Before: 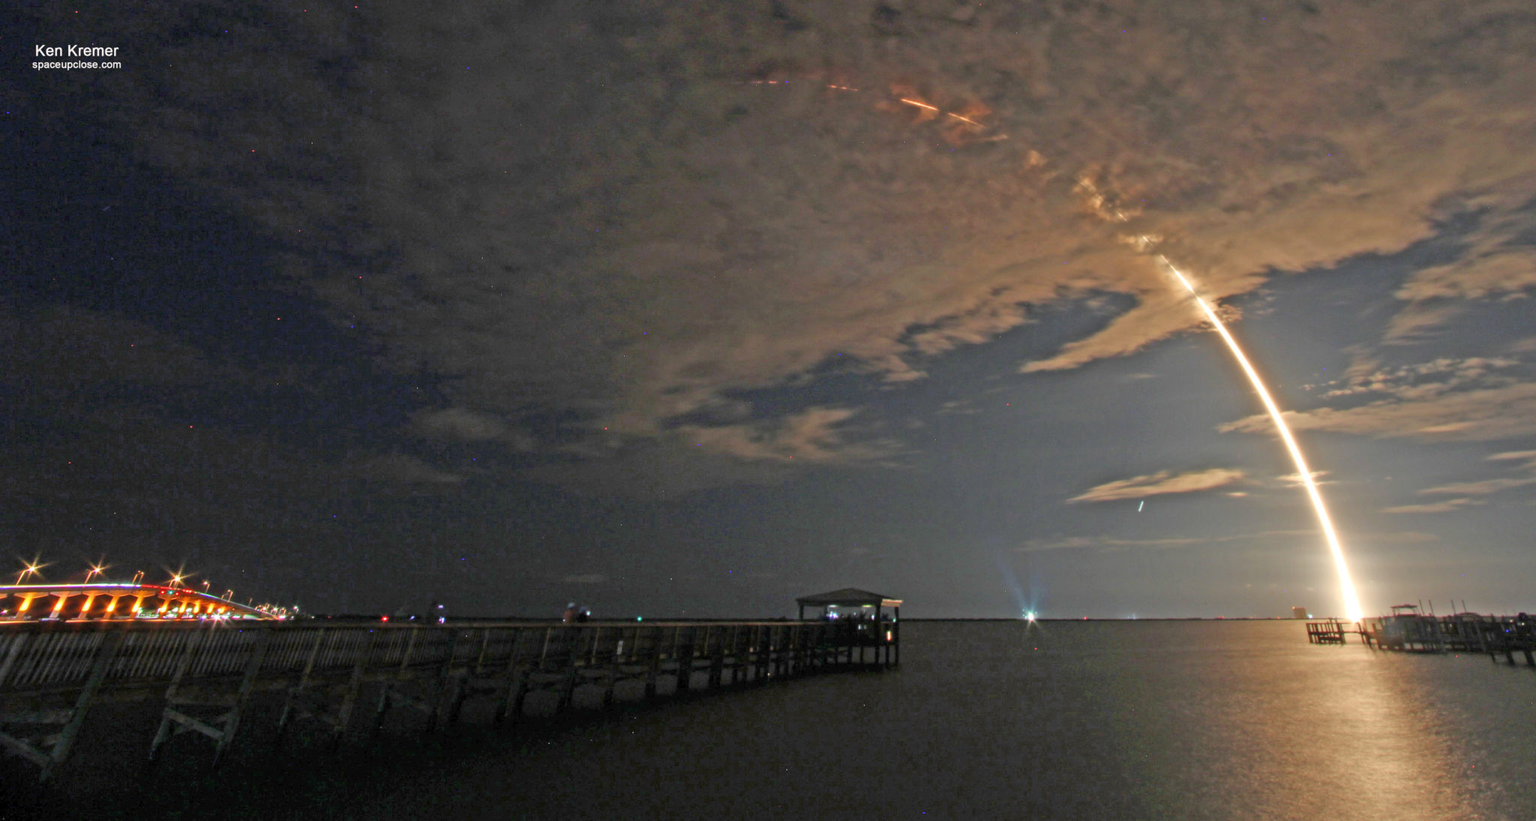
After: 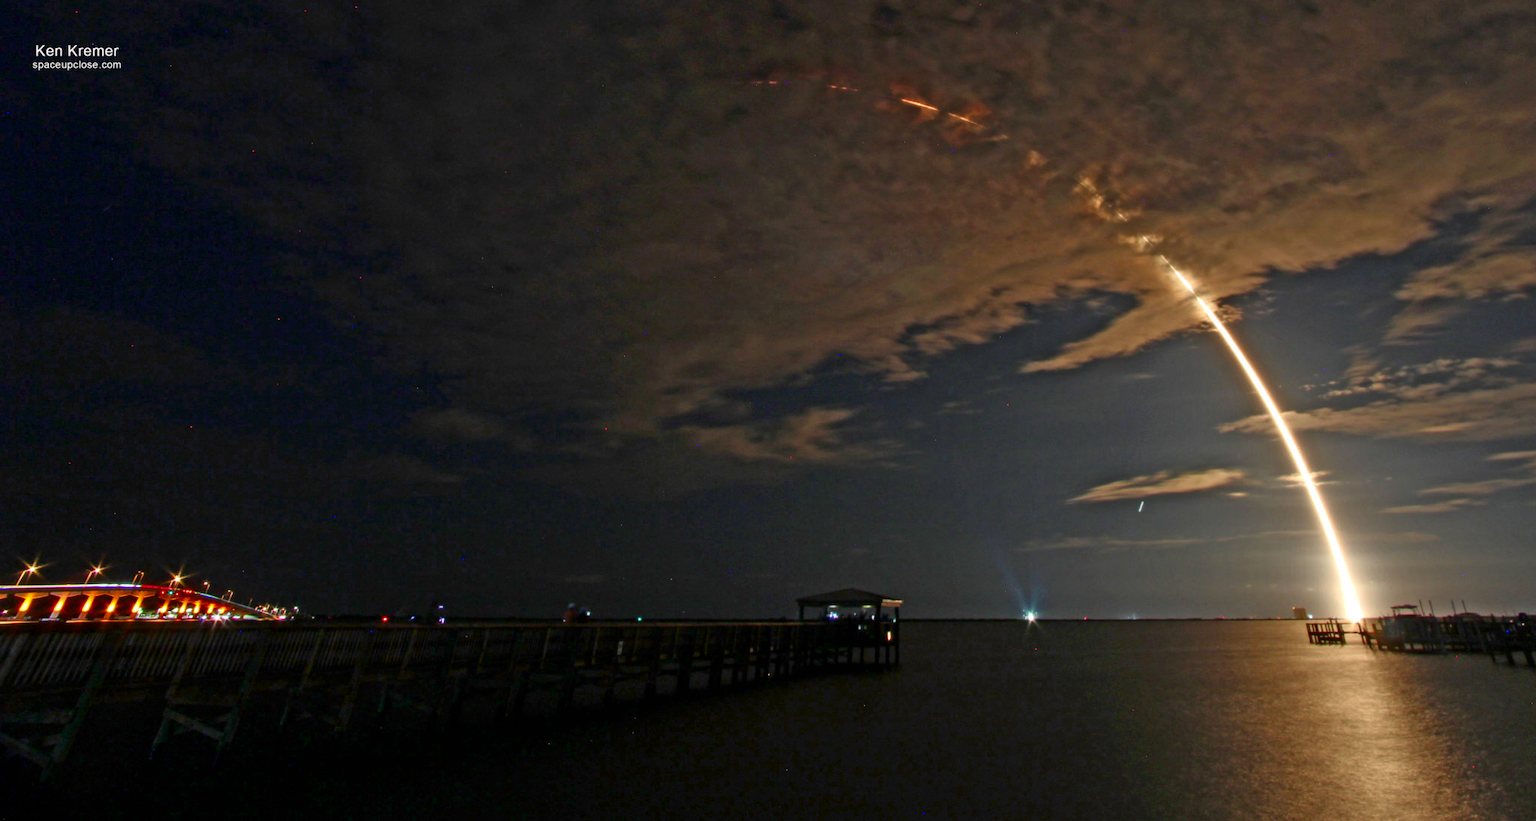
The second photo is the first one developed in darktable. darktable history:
contrast brightness saturation: contrast 0.13, brightness -0.24, saturation 0.14
base curve: curves: ch0 [(0, 0) (0.472, 0.455) (1, 1)], preserve colors none
